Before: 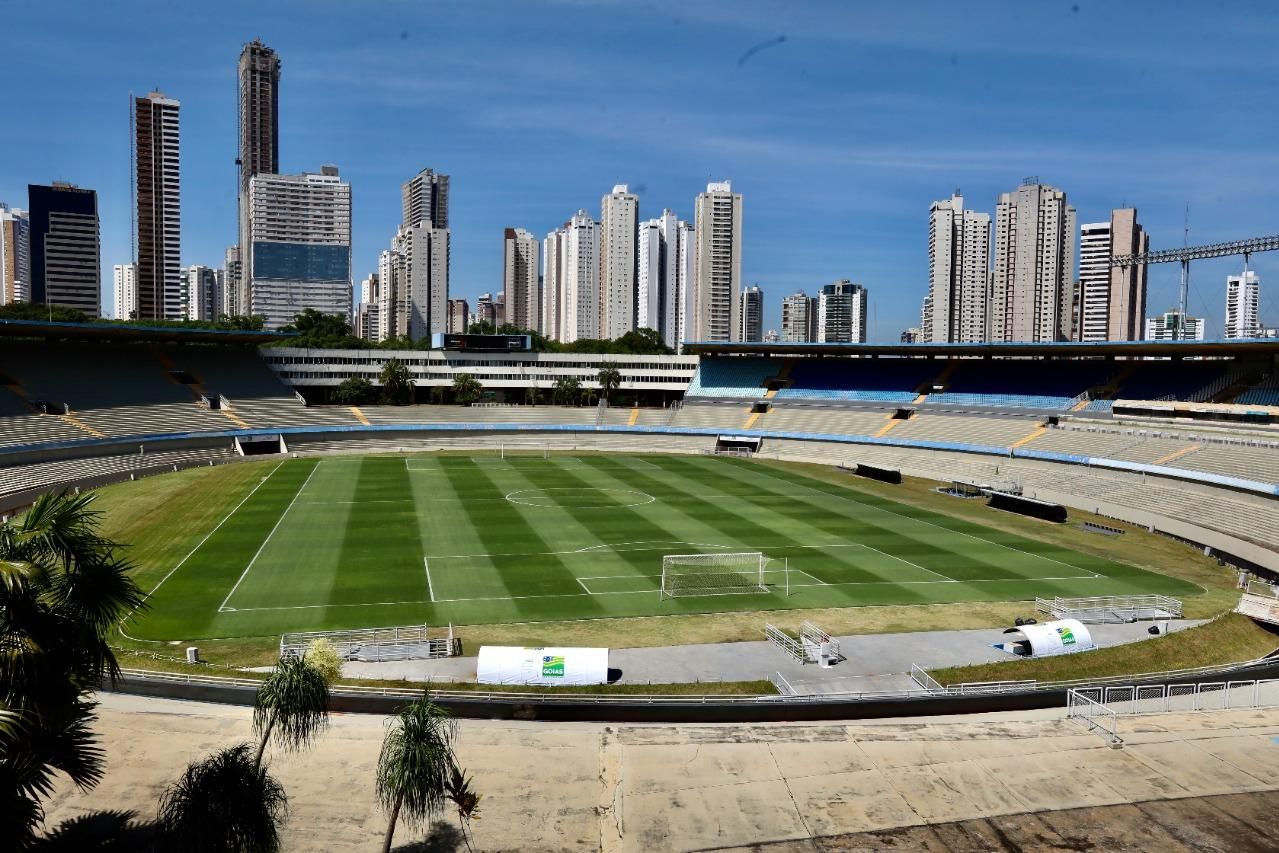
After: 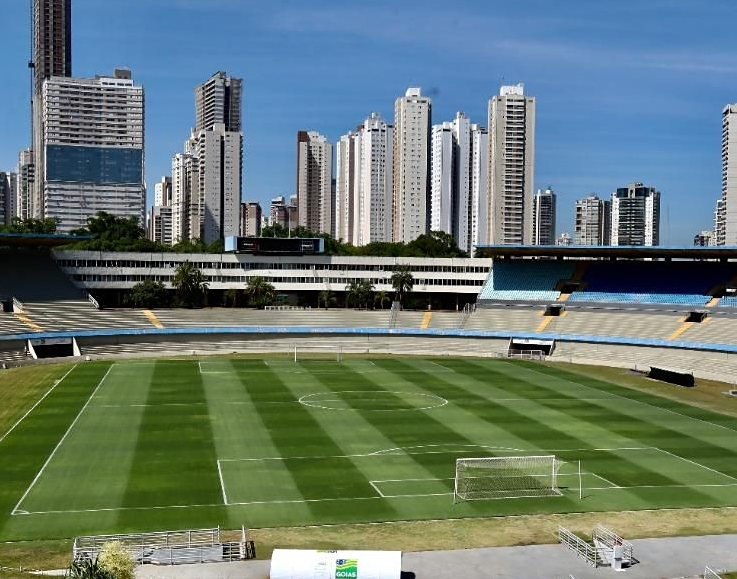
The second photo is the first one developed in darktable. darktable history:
crop: left 16.204%, top 11.393%, right 26.151%, bottom 20.703%
sharpen: amount 0.201
